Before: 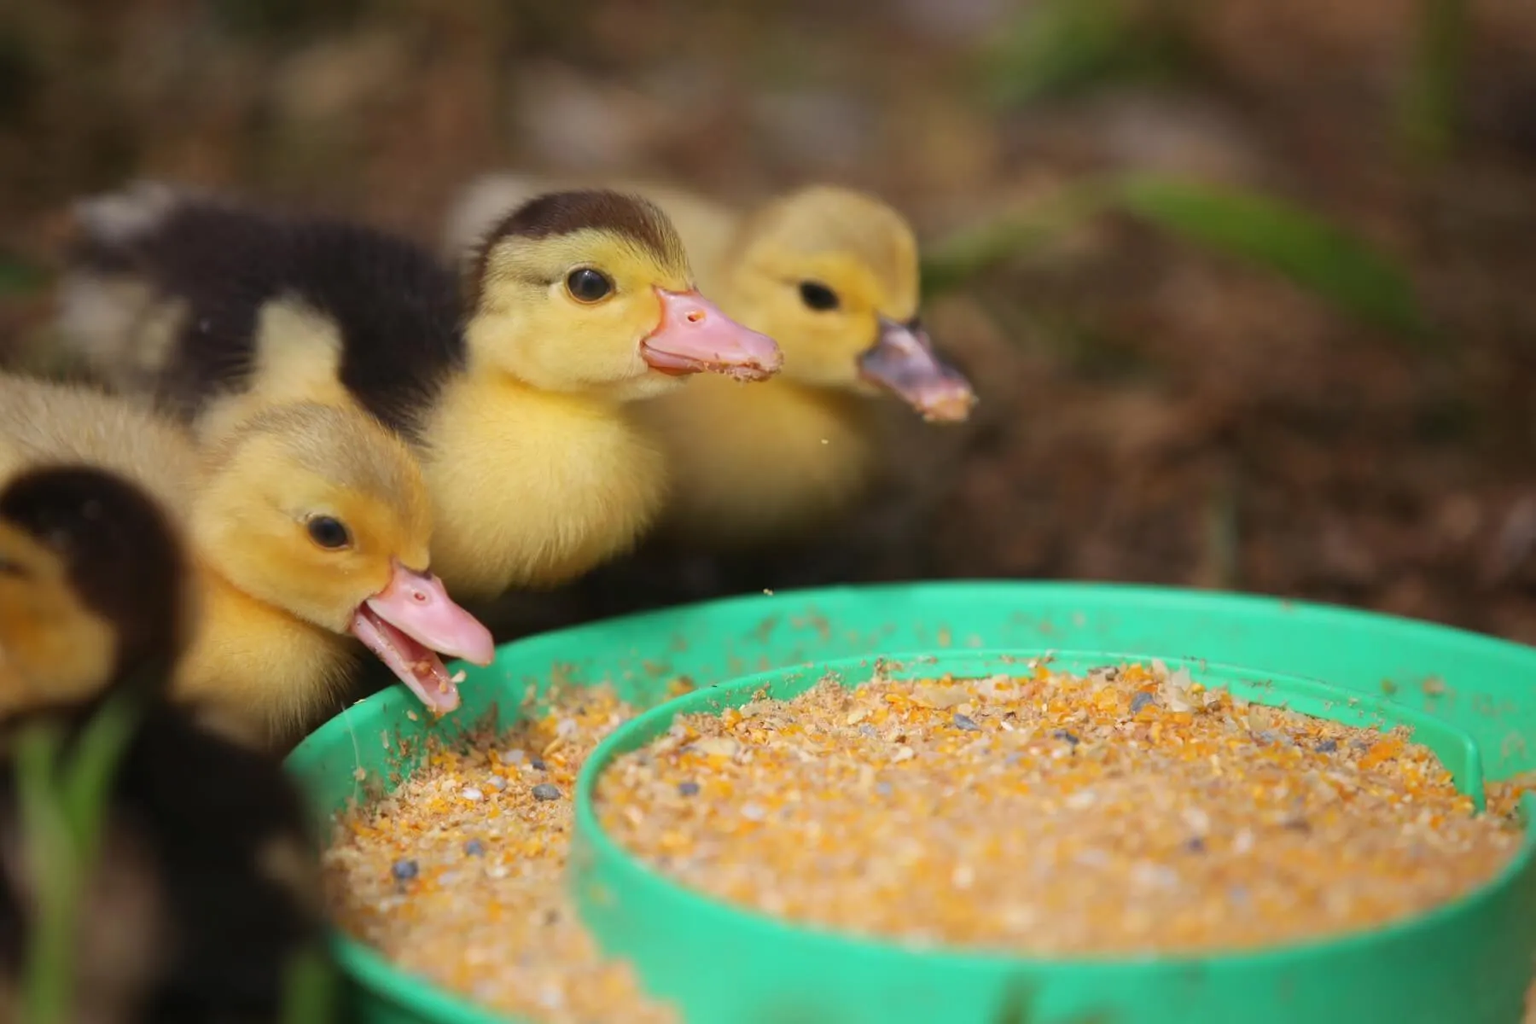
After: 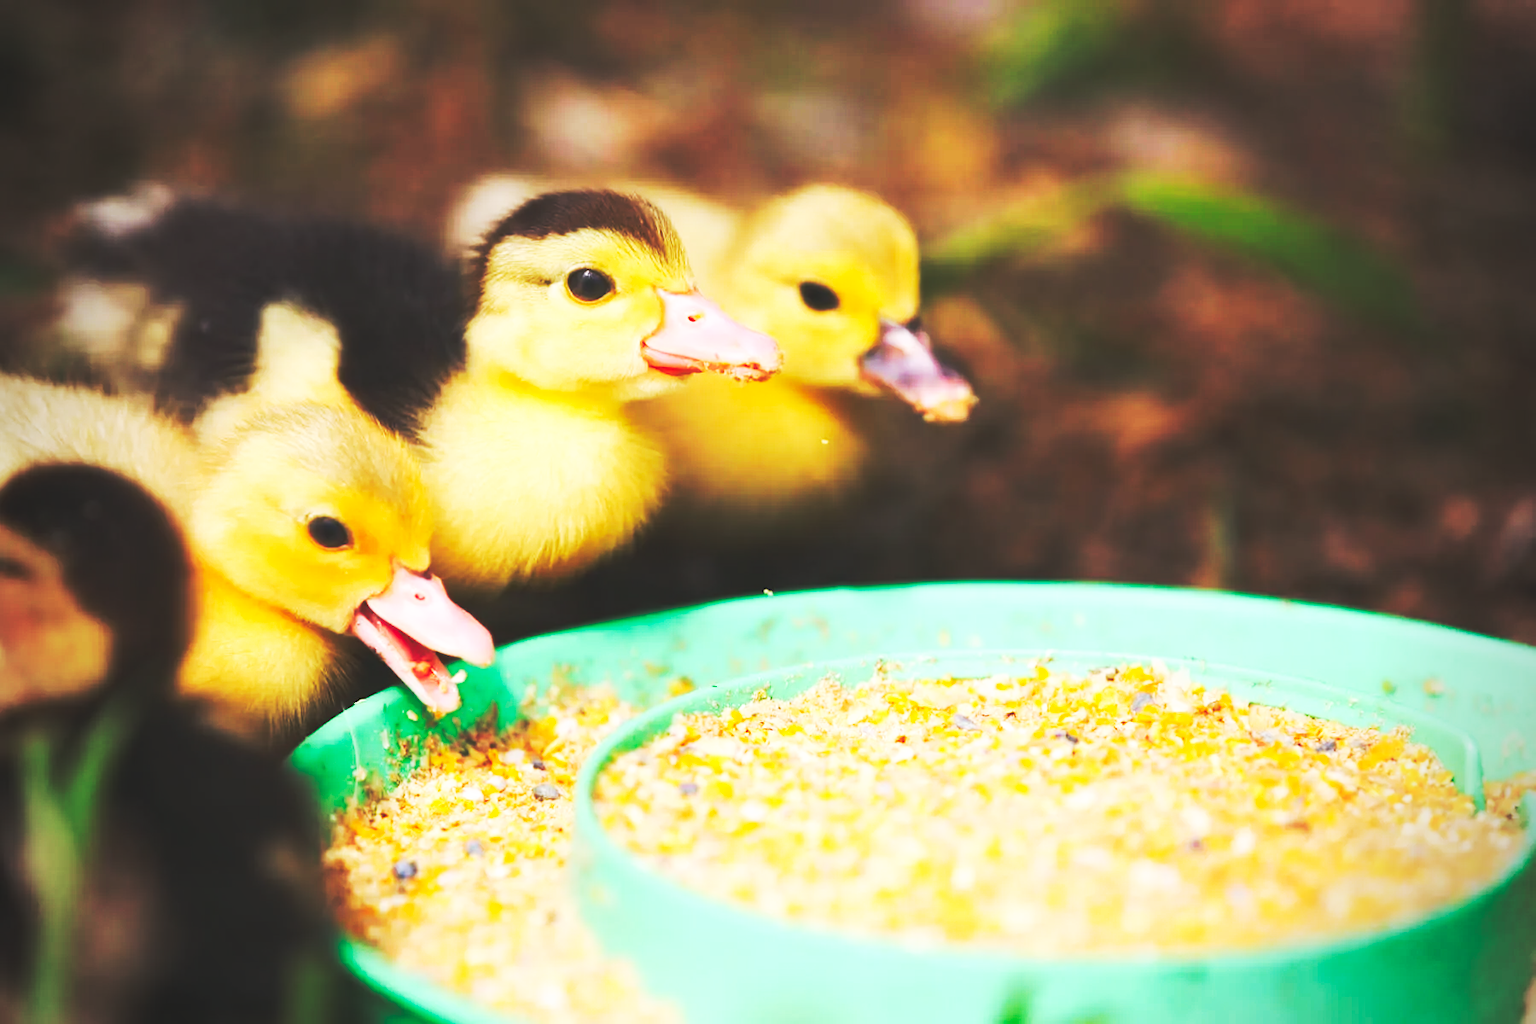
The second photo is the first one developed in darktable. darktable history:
base curve: curves: ch0 [(0, 0.015) (0.085, 0.116) (0.134, 0.298) (0.19, 0.545) (0.296, 0.764) (0.599, 0.982) (1, 1)], preserve colors none
vignetting: on, module defaults
